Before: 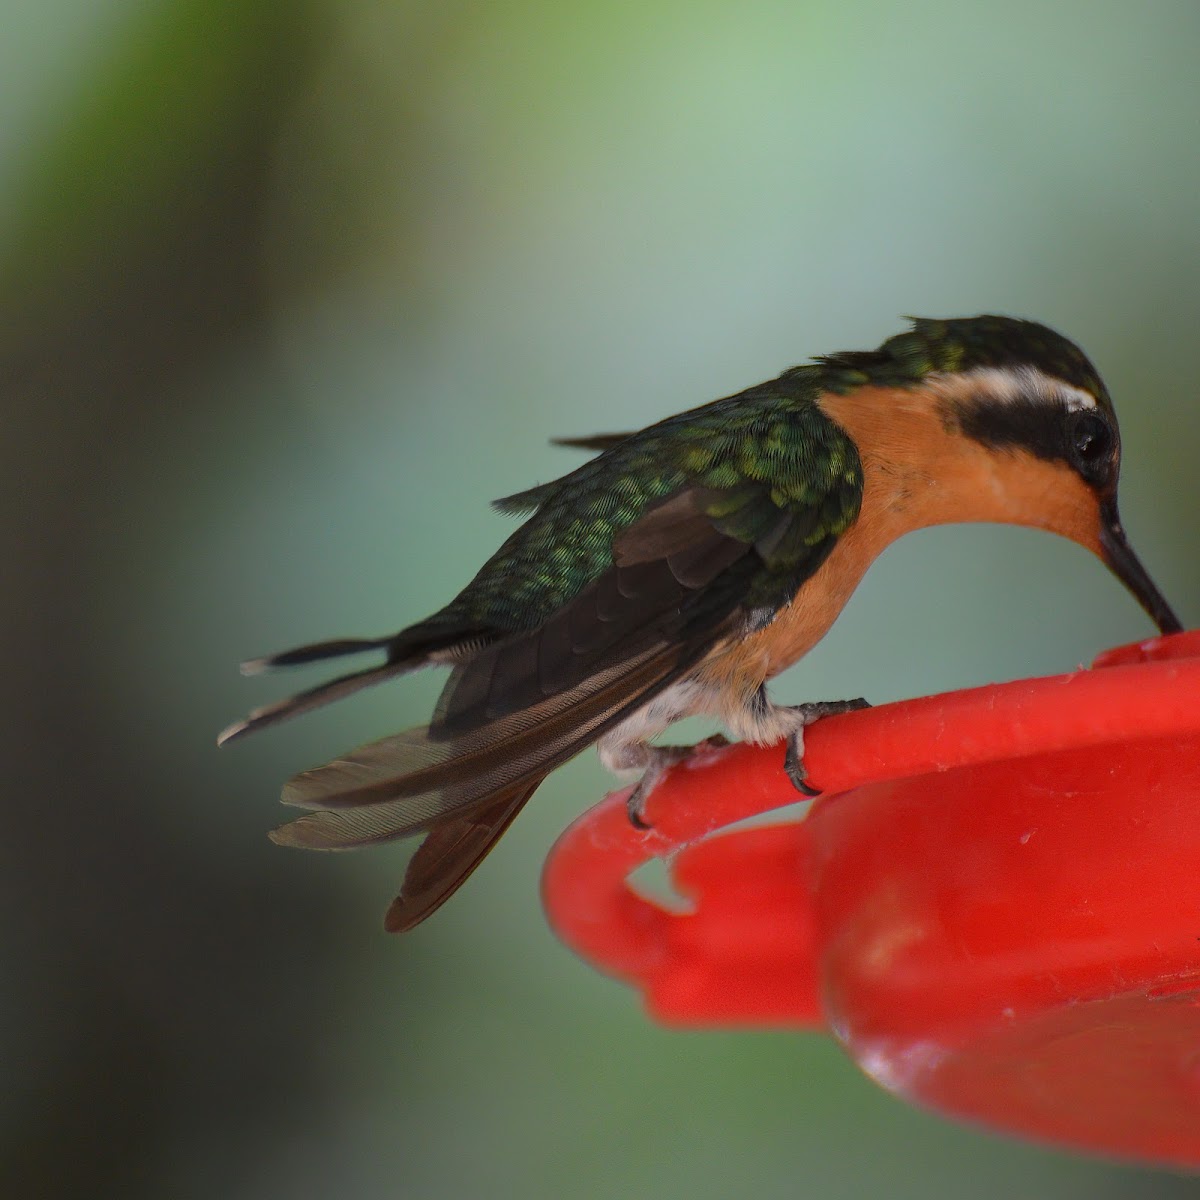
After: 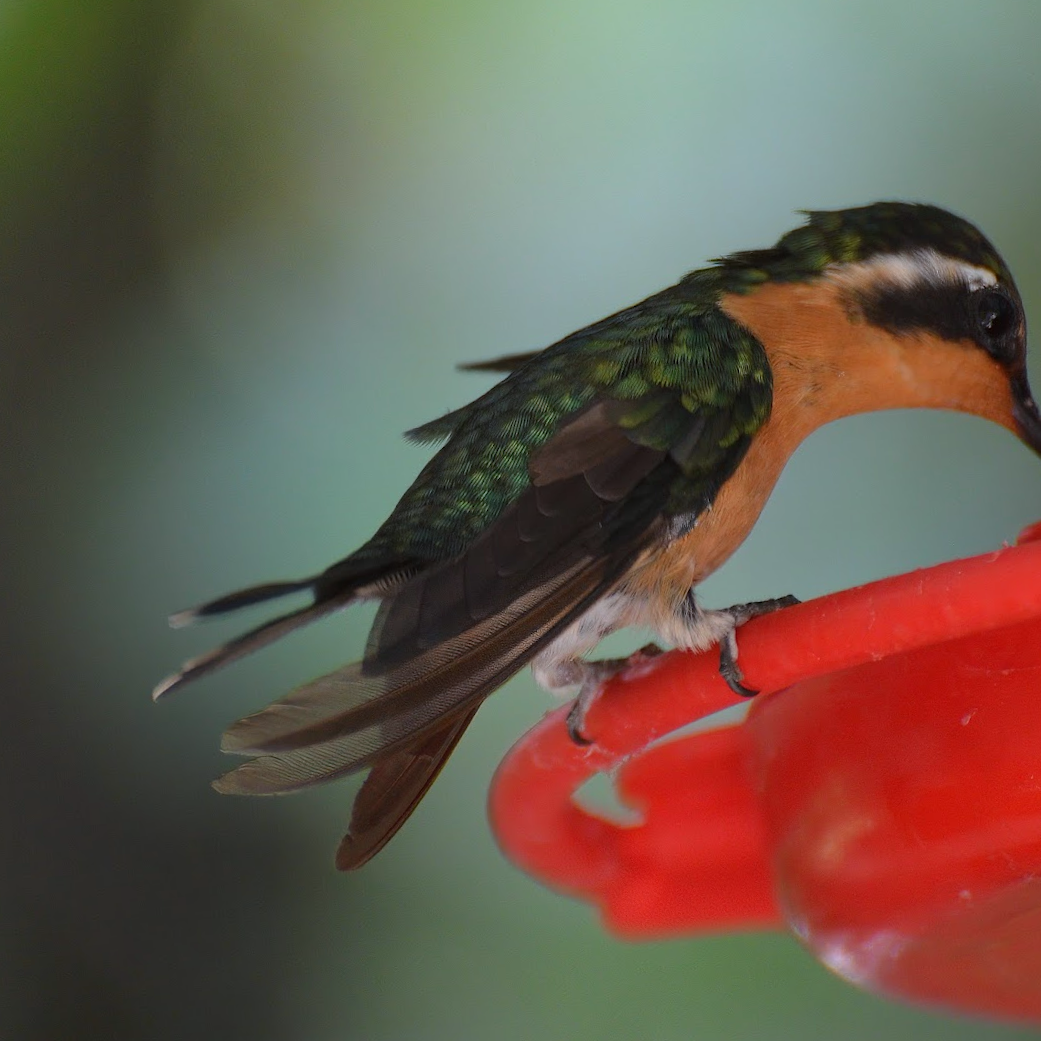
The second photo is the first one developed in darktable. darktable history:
crop and rotate: left 10.071%, top 10.071%, right 10.02%, bottom 10.02%
white balance: red 0.974, blue 1.044
rotate and perspective: rotation -5.2°, automatic cropping off
